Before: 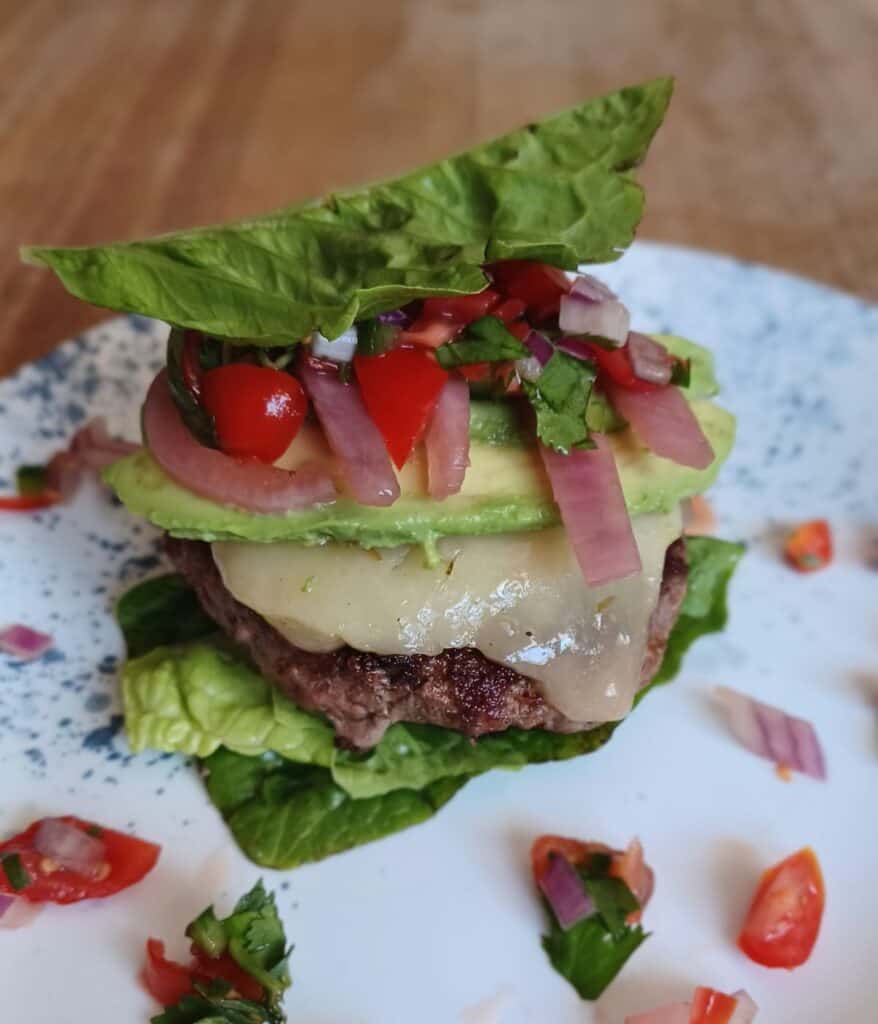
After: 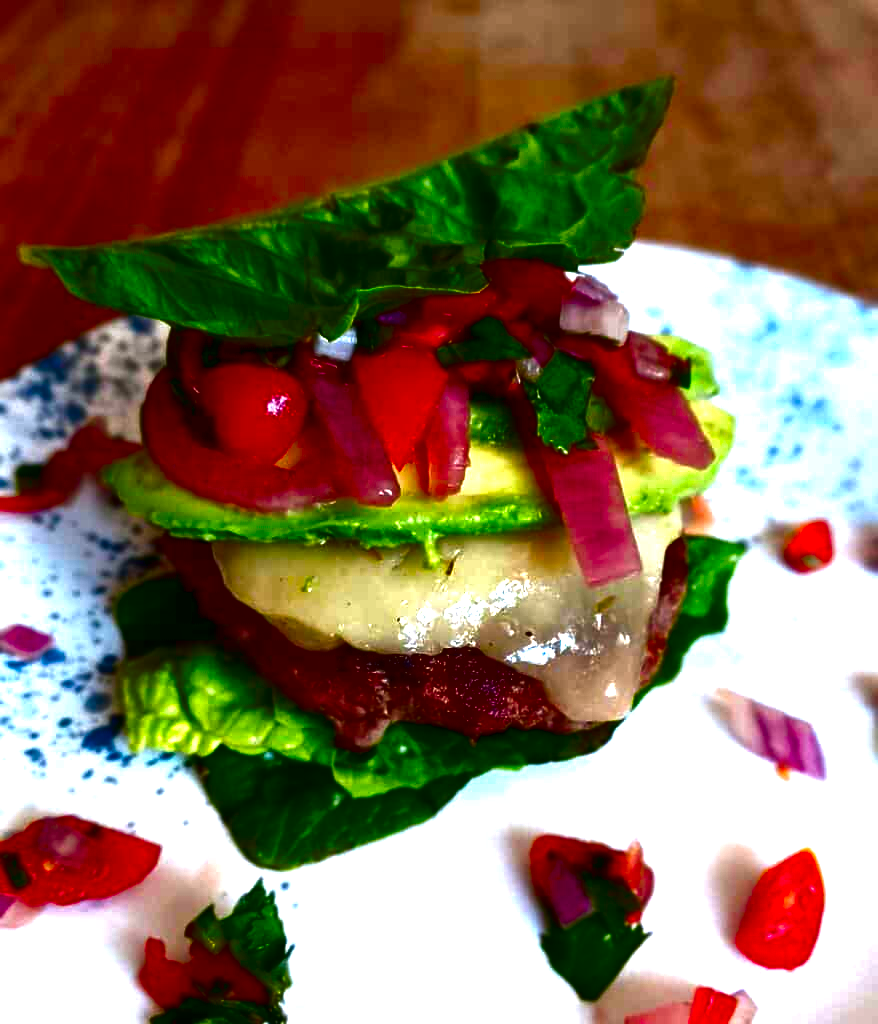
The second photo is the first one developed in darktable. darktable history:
vibrance: on, module defaults
contrast brightness saturation: brightness -1, saturation 1
exposure: black level correction 0, exposure 1.1 EV, compensate highlight preservation false
